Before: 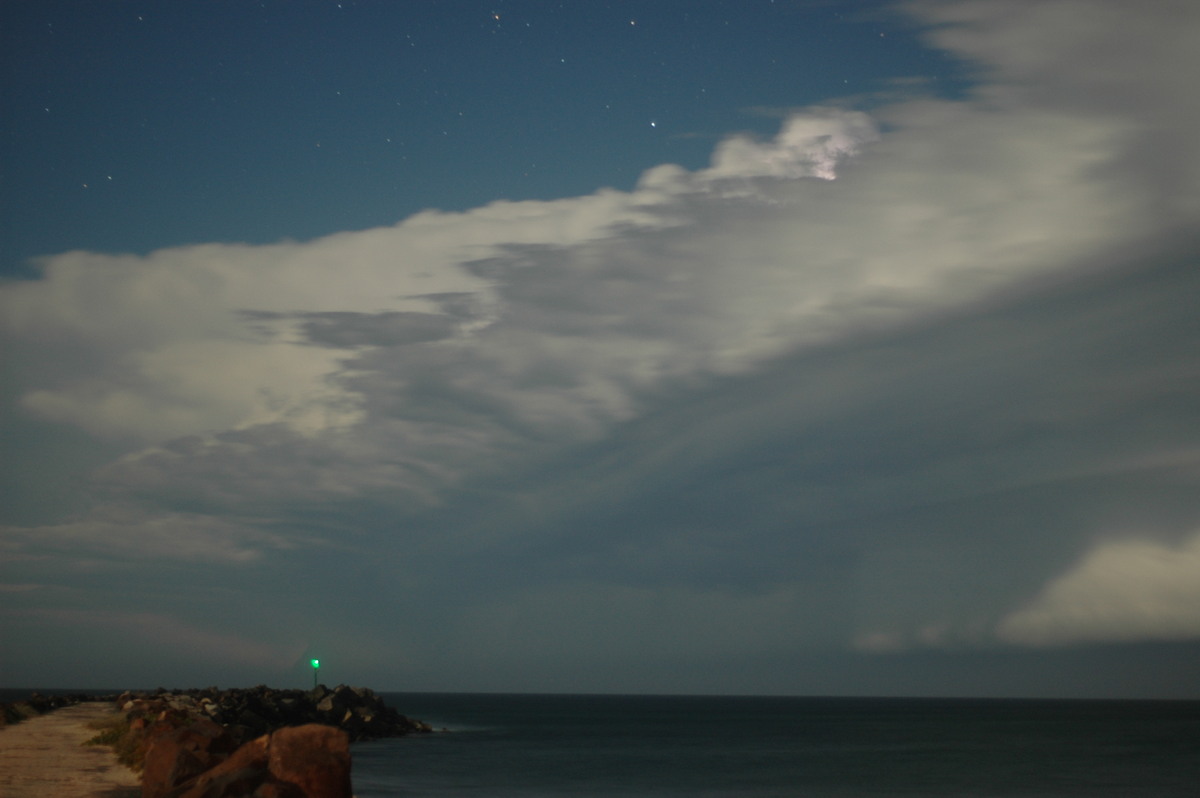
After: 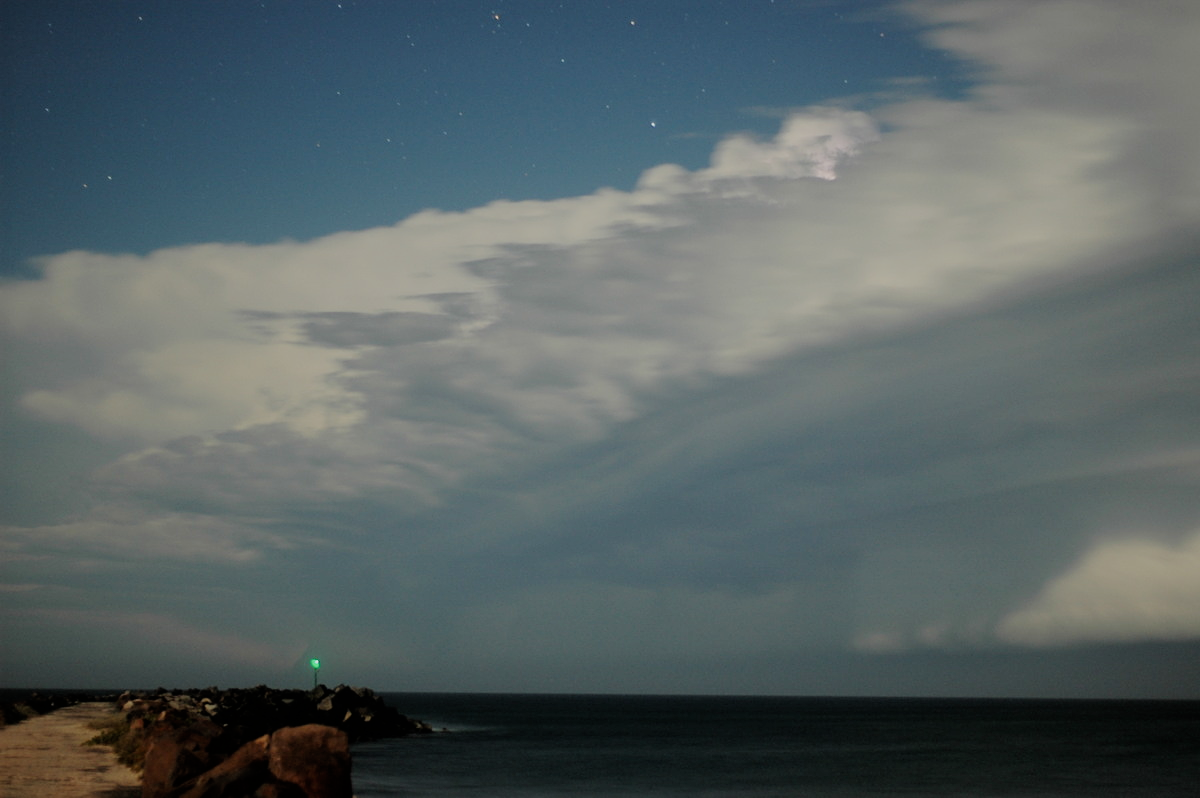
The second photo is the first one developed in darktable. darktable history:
sharpen: amount 0.205
filmic rgb: black relative exposure -6.13 EV, white relative exposure 6.96 EV, hardness 2.27
exposure: black level correction 0.001, exposure 0.5 EV, compensate exposure bias true, compensate highlight preservation false
